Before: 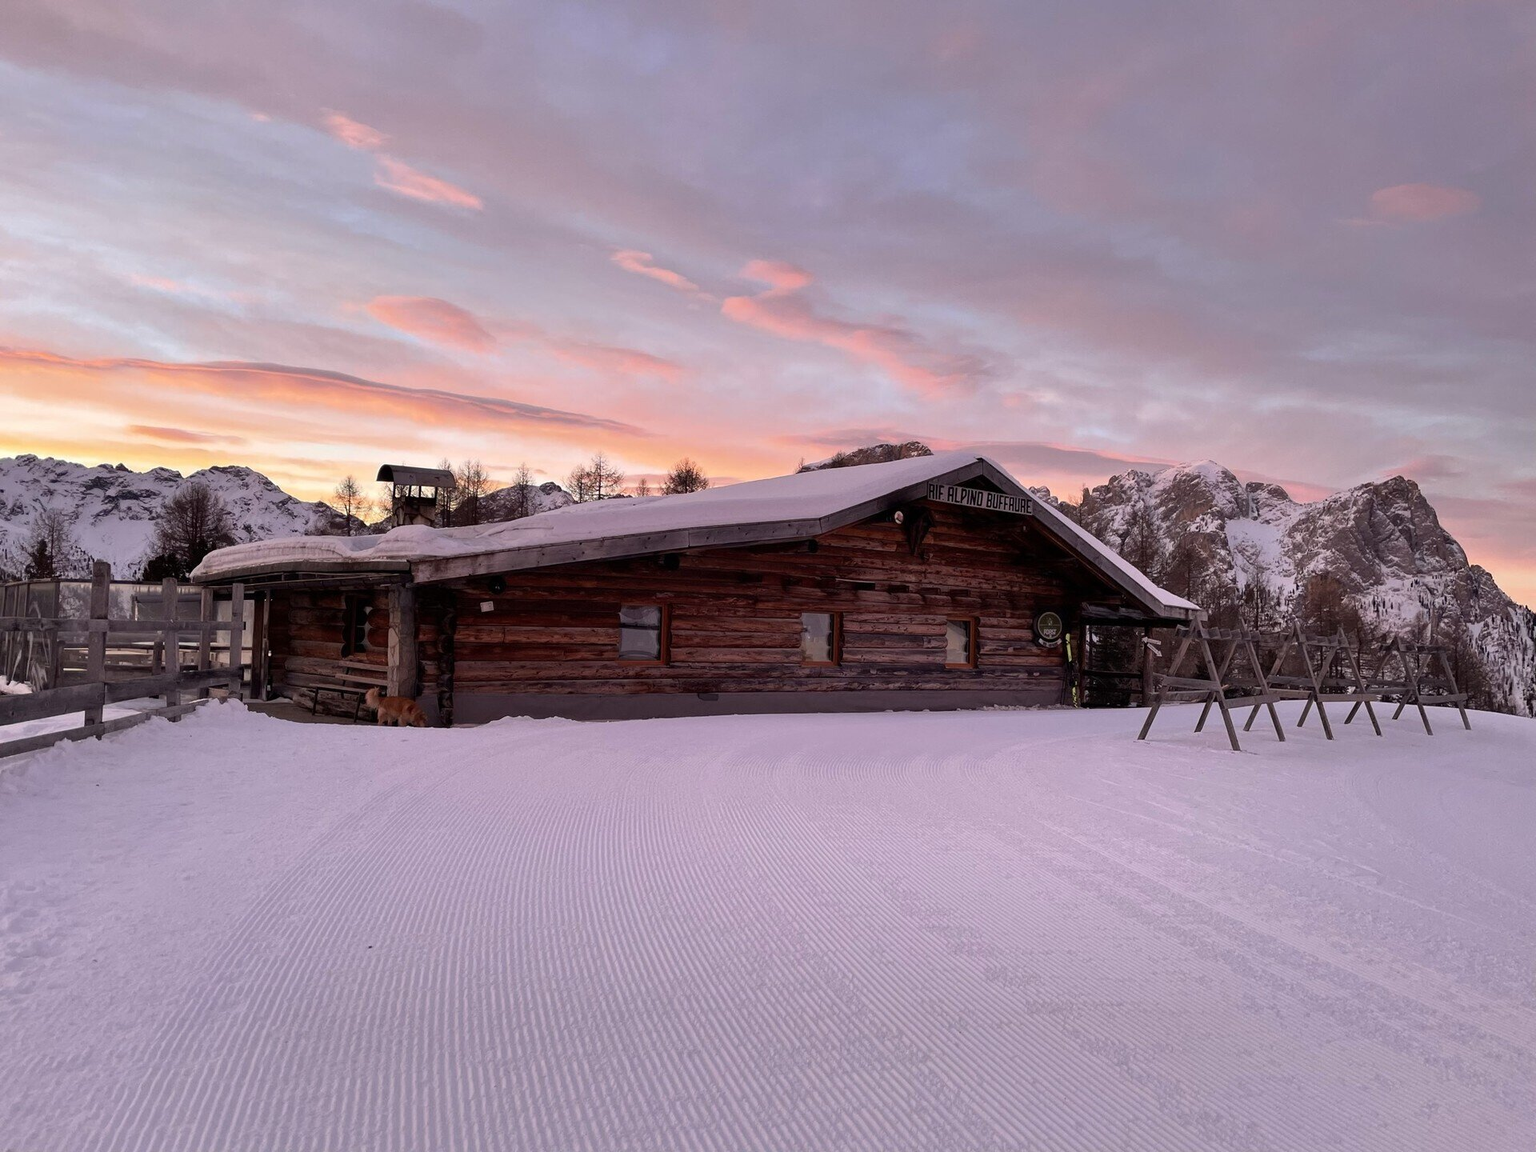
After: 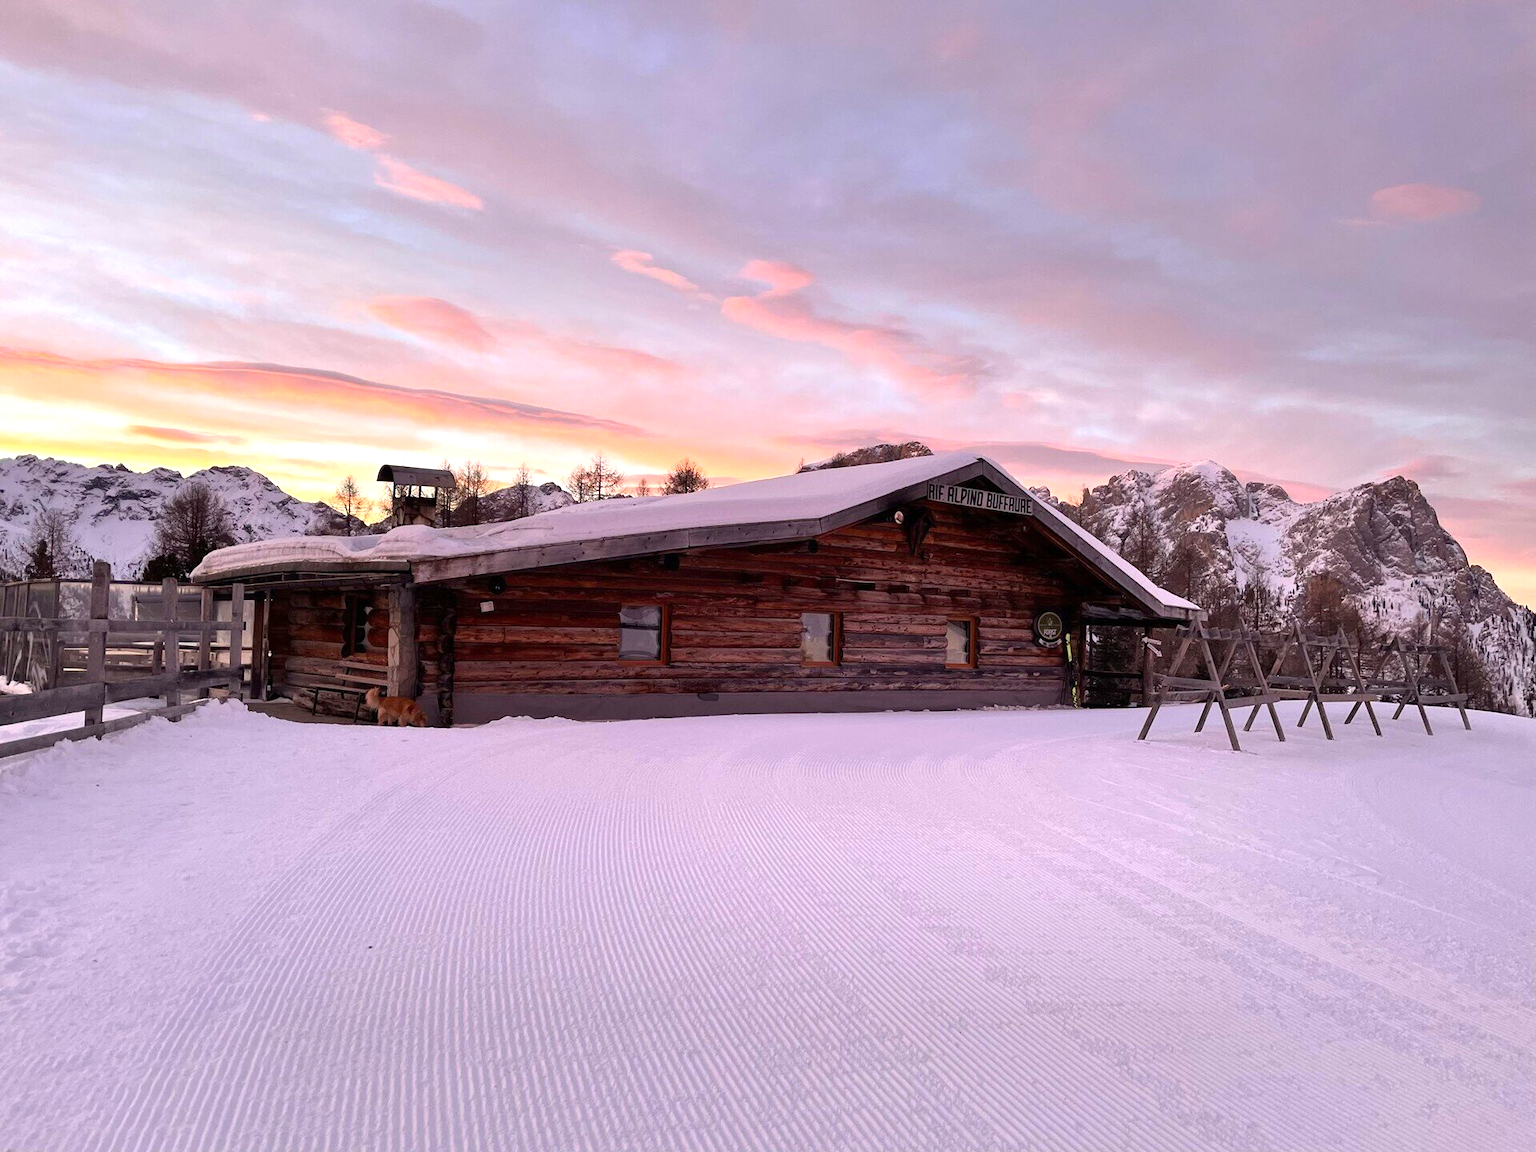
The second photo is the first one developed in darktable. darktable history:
exposure: exposure 0.556 EV, compensate highlight preservation false
color balance rgb: global vibrance -1%, saturation formula JzAzBz (2021)
color balance: output saturation 110%
contrast brightness saturation: contrast 0.04, saturation 0.07
